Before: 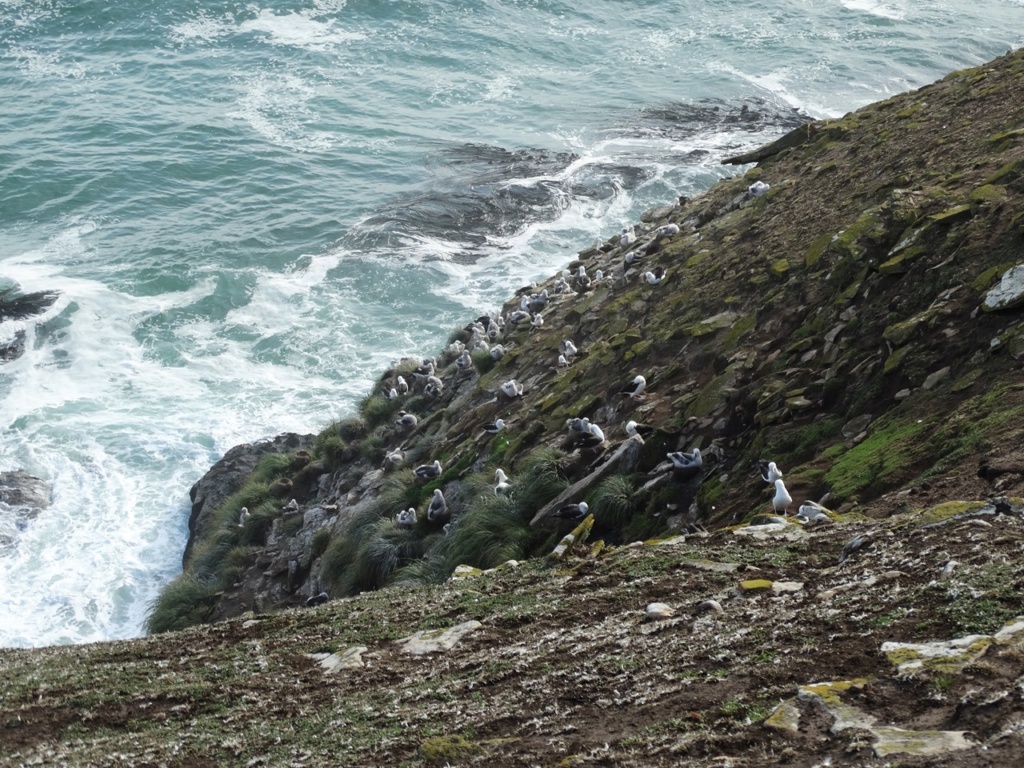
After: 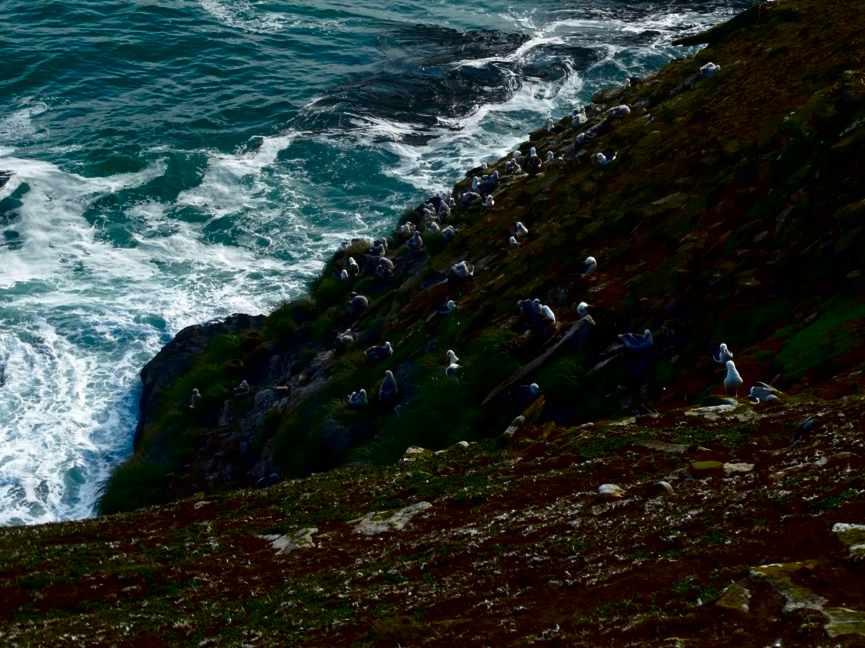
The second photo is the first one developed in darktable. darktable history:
contrast brightness saturation: brightness -1, saturation 1
crop and rotate: left 4.842%, top 15.51%, right 10.668%
